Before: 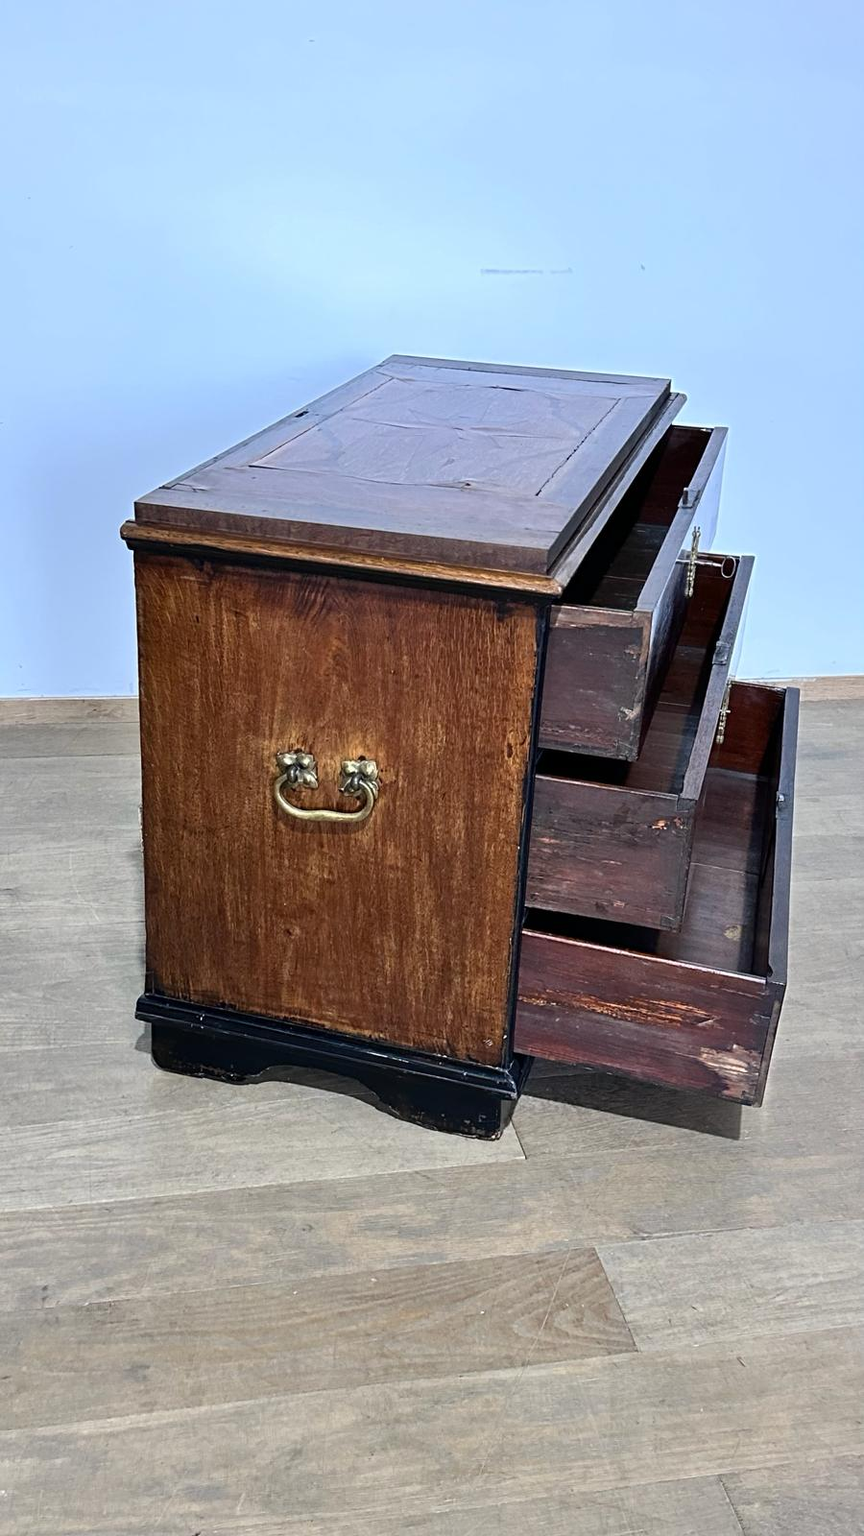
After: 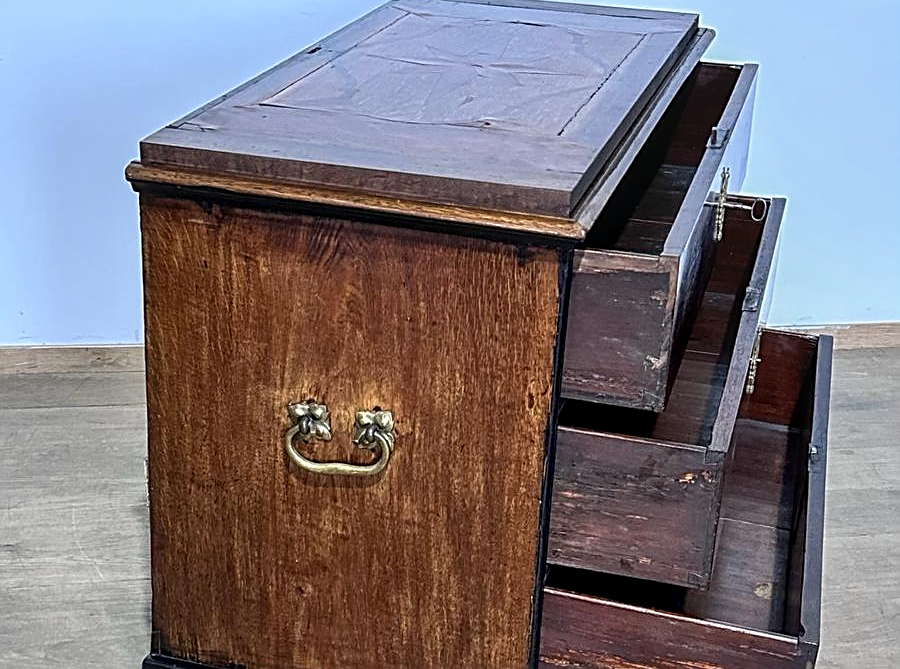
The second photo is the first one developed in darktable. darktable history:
sharpen: on, module defaults
crop and rotate: top 23.84%, bottom 34.294%
local contrast: on, module defaults
